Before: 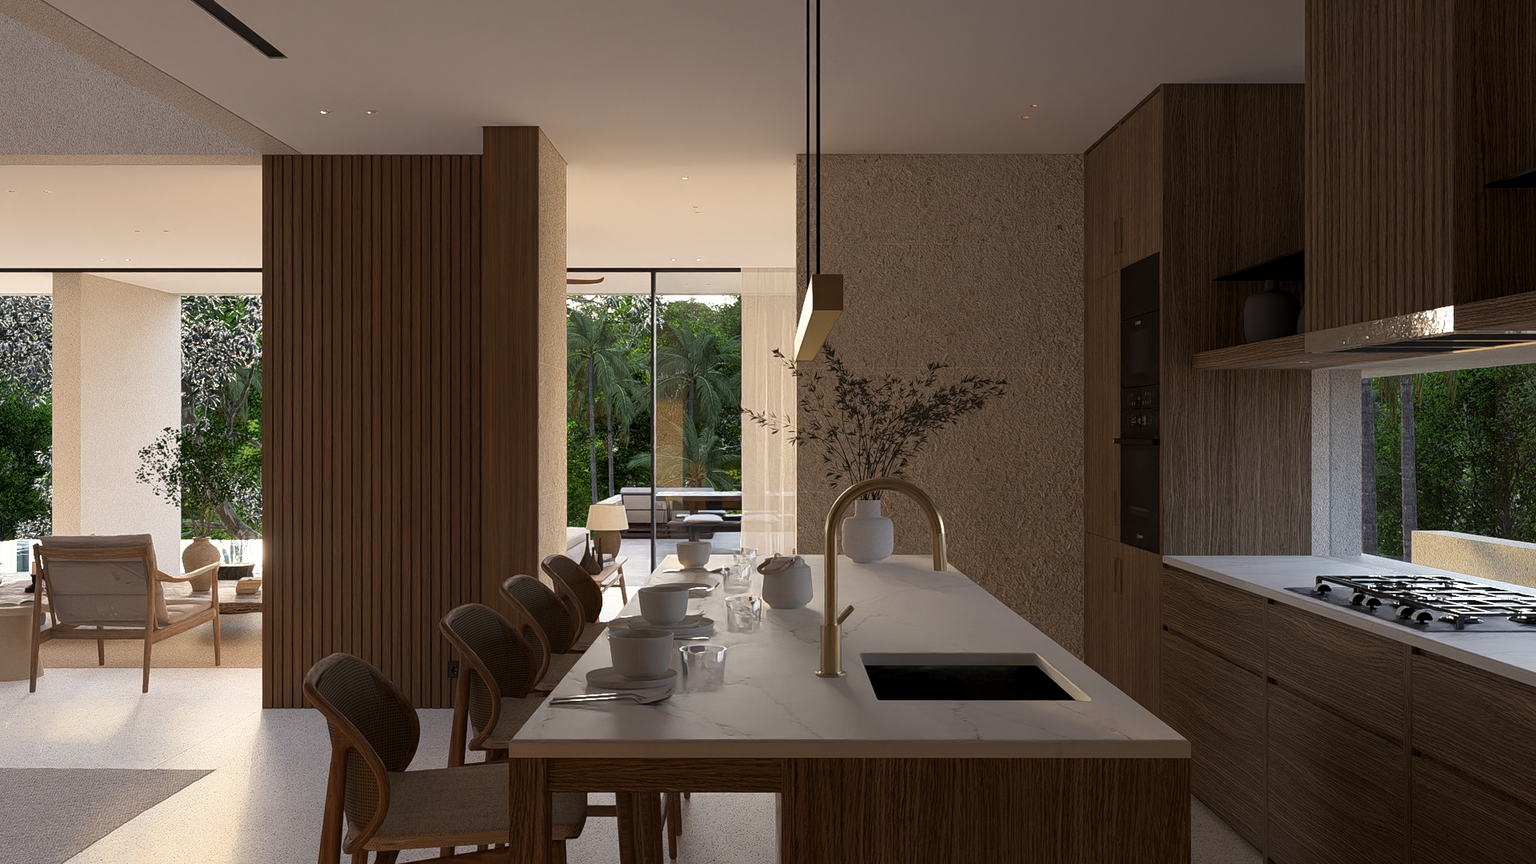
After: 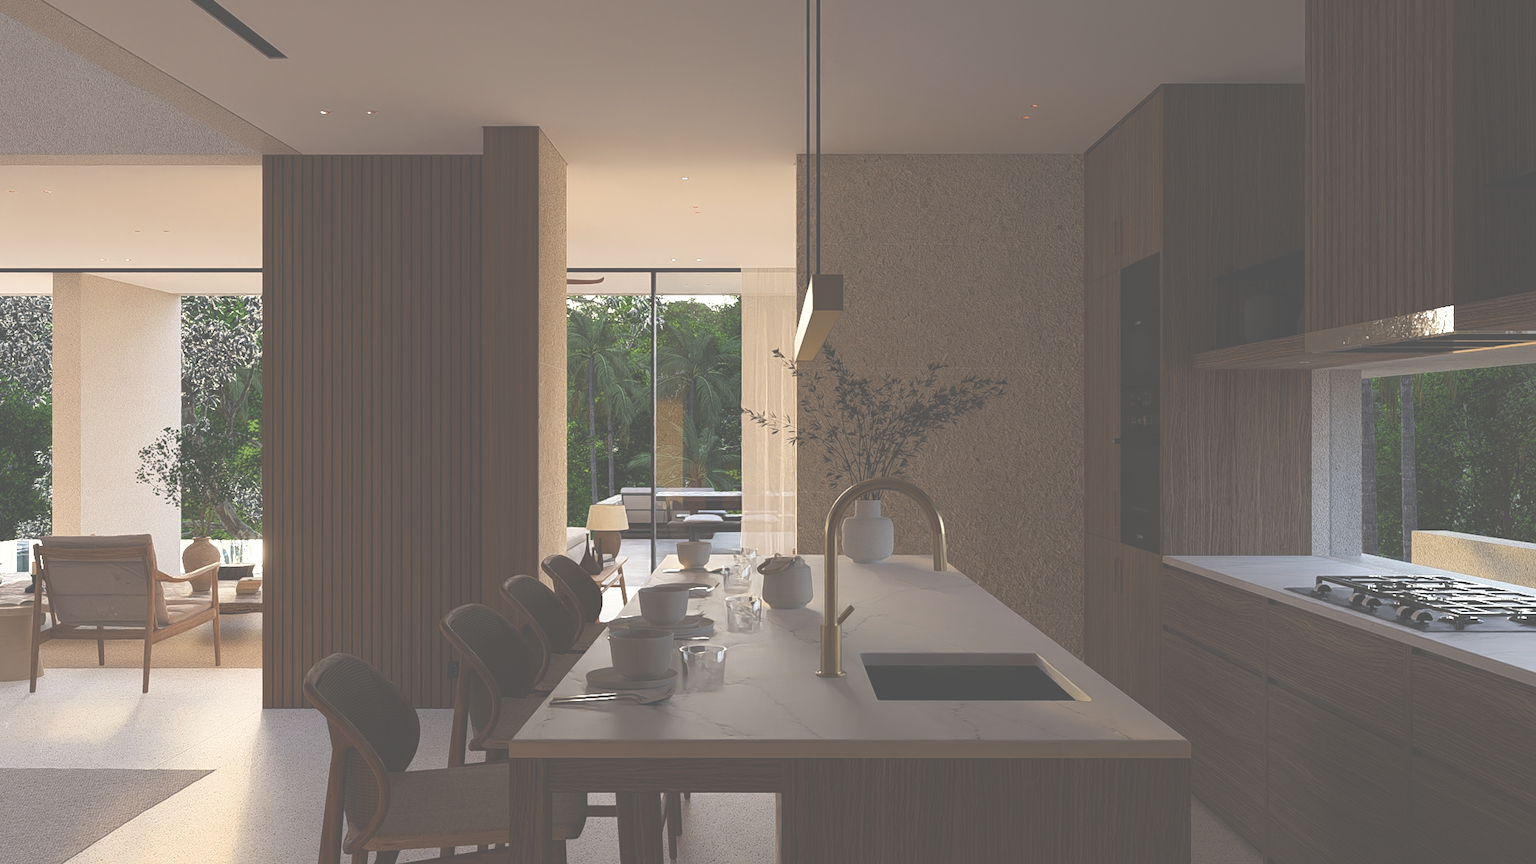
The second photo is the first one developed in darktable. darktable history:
exposure: black level correction -0.087, compensate highlight preservation false
color balance rgb: perceptual saturation grading › global saturation 14.769%
